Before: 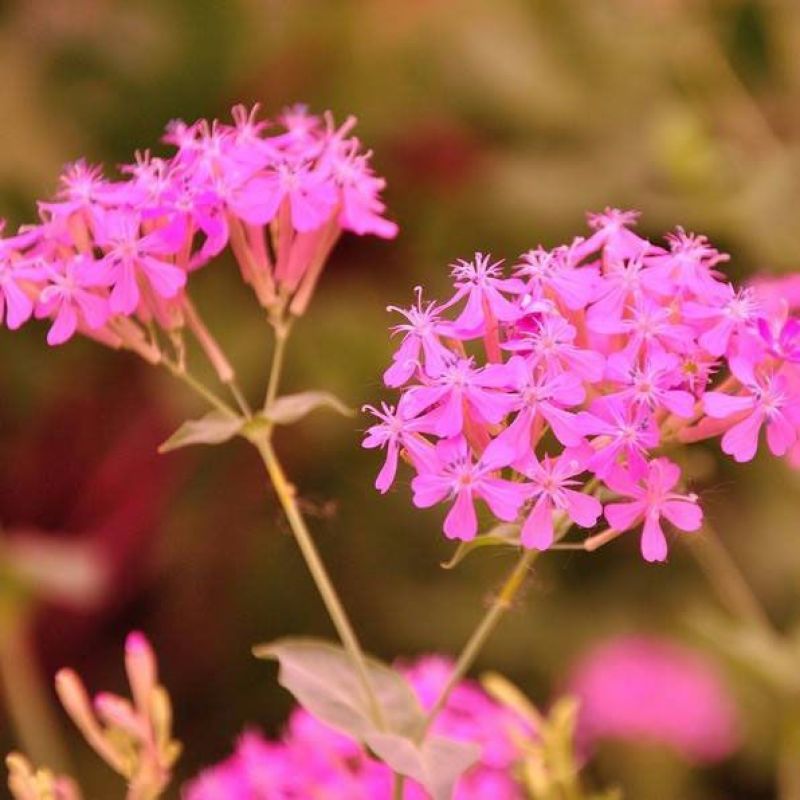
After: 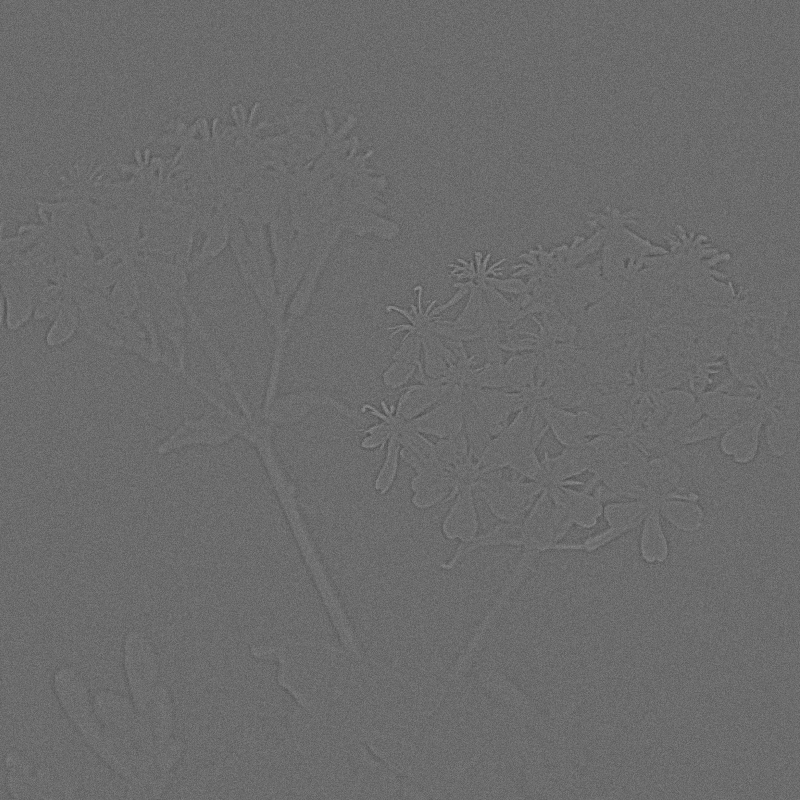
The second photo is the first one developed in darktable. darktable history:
haze removal: strength -0.05
highpass: sharpness 5.84%, contrast boost 8.44%
tone curve: curves: ch0 [(0, 0) (0.042, 0.01) (0.223, 0.123) (0.59, 0.574) (0.802, 0.868) (1, 1)], color space Lab, linked channels, preserve colors none
grain: mid-tones bias 0%
